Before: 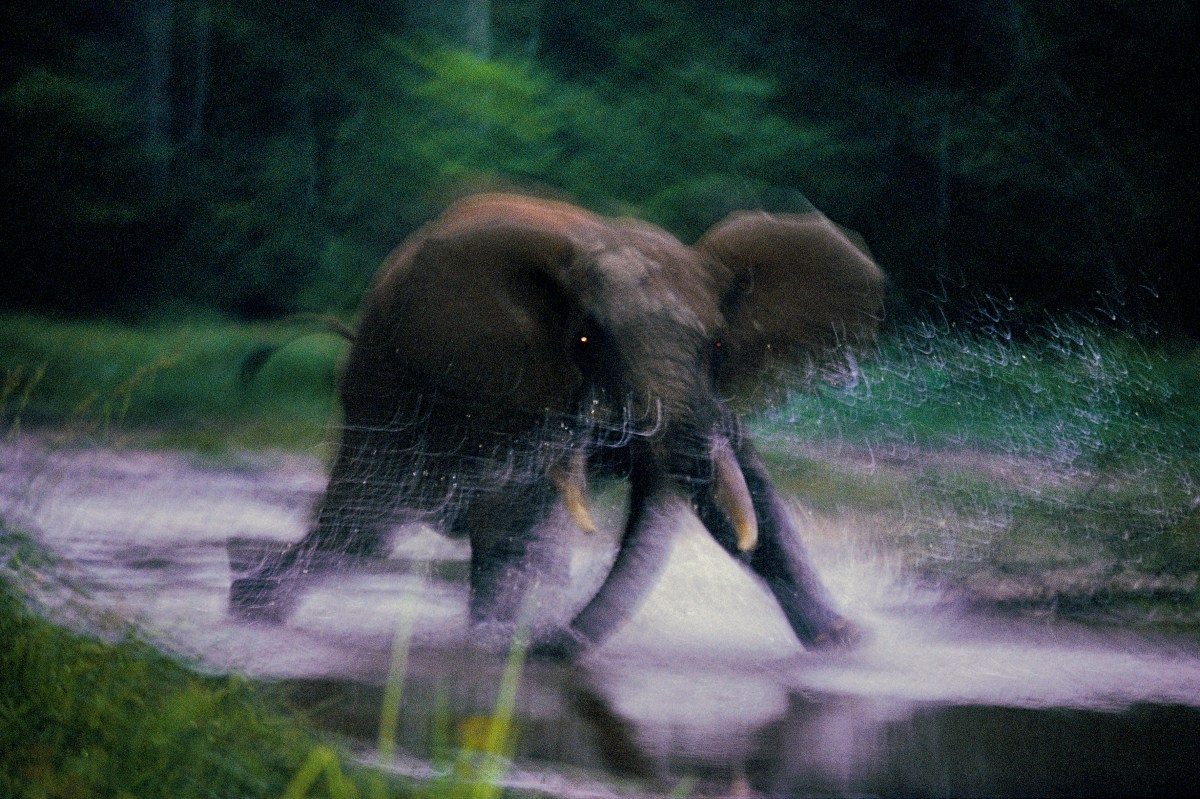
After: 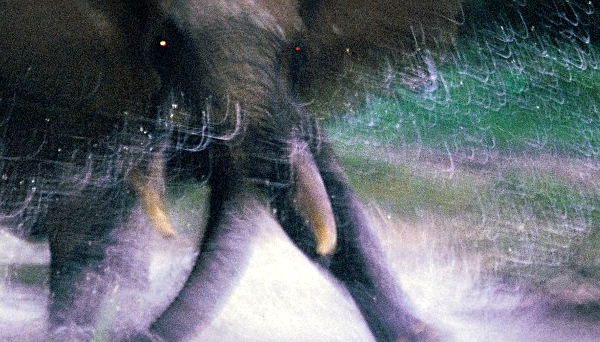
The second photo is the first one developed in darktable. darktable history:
crop: left 35.147%, top 37.118%, right 14.785%, bottom 20.052%
sharpen: amount 0.216
exposure: black level correction 0, exposure 0.691 EV, compensate highlight preservation false
